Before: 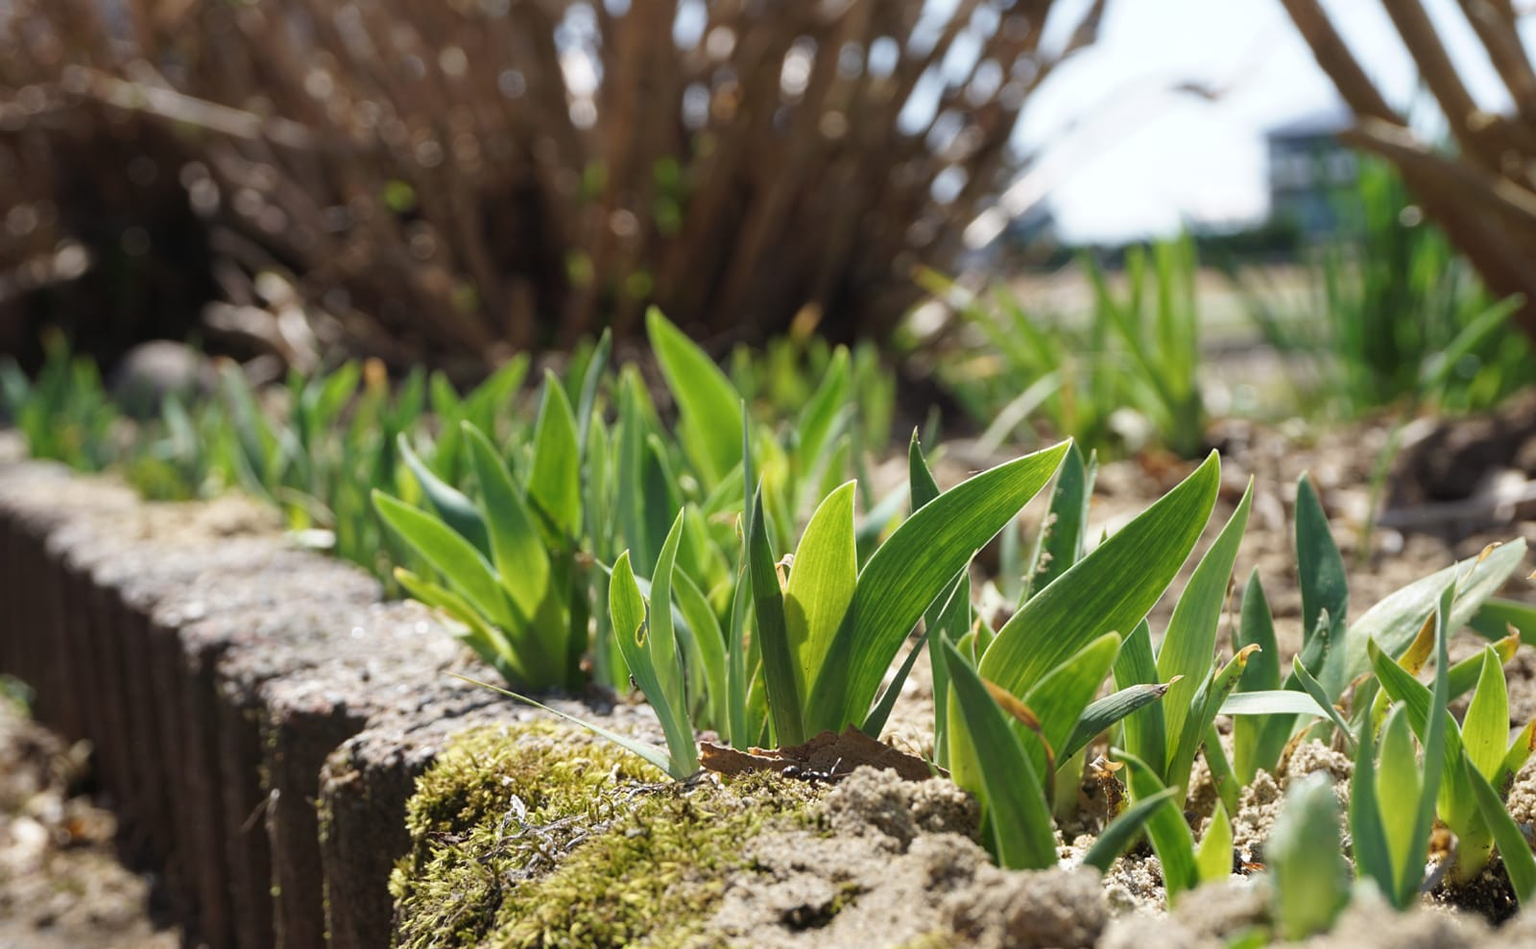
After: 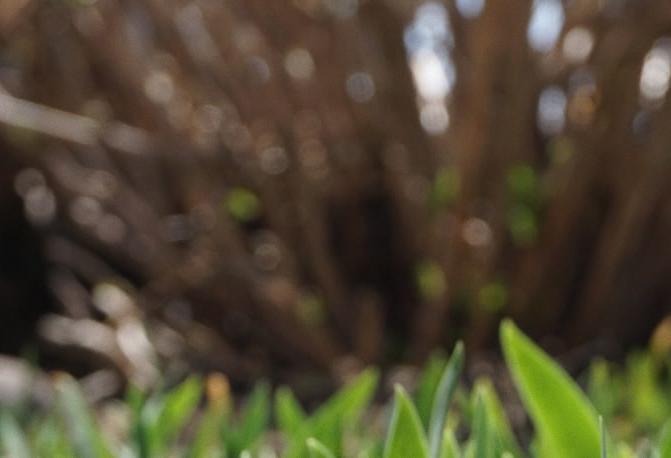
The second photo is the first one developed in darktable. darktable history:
crop and rotate: left 10.817%, top 0.062%, right 47.194%, bottom 53.626%
grain: coarseness 14.57 ISO, strength 8.8%
base curve: curves: ch0 [(0, 0) (0.472, 0.455) (1, 1)], preserve colors none
rotate and perspective: crop left 0, crop top 0
